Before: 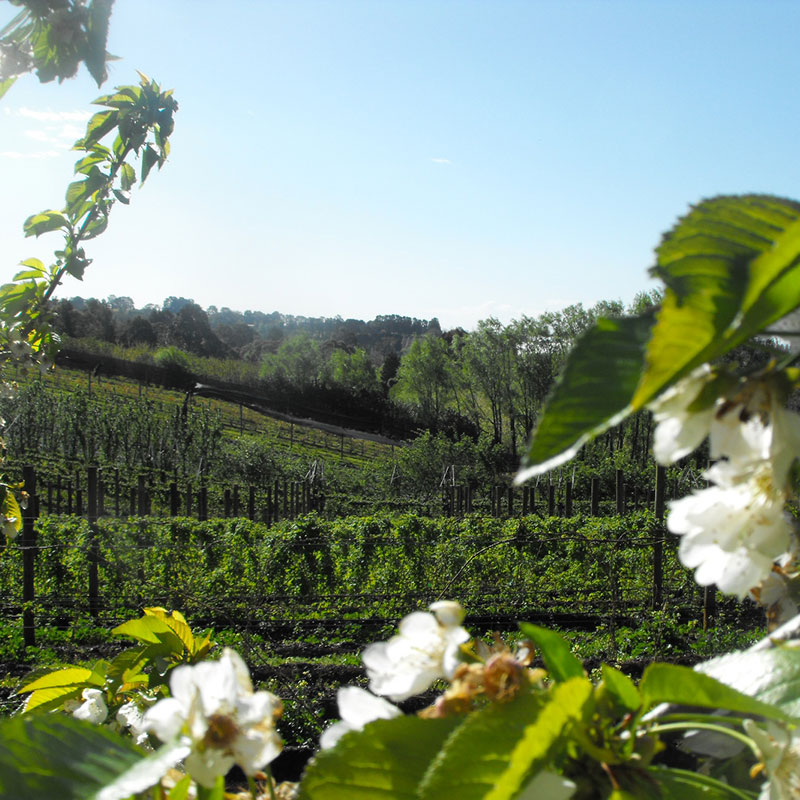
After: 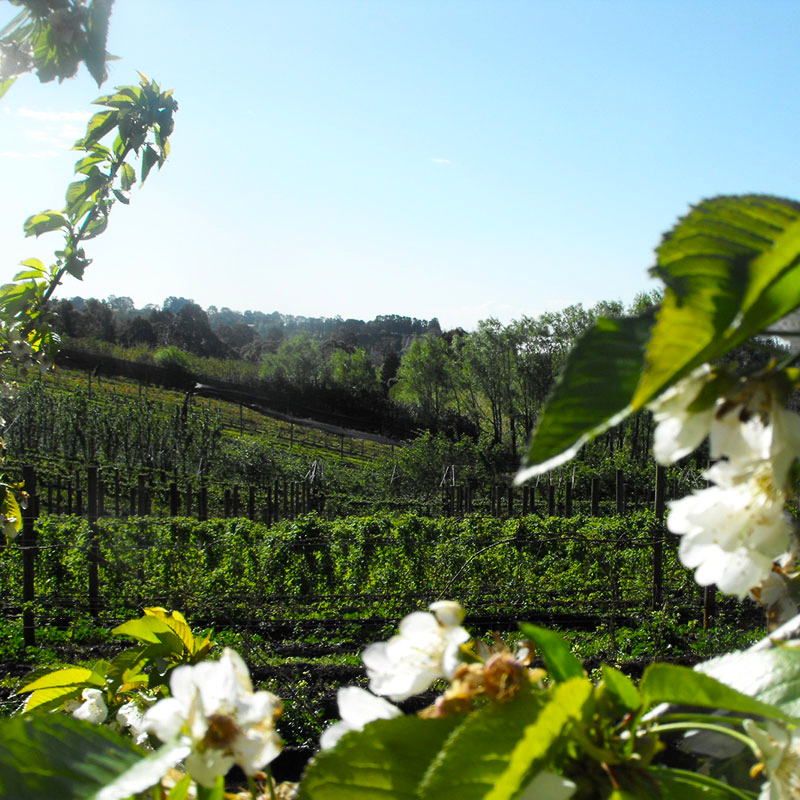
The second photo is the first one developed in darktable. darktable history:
contrast brightness saturation: contrast 0.149, brightness -0.013, saturation 0.104
